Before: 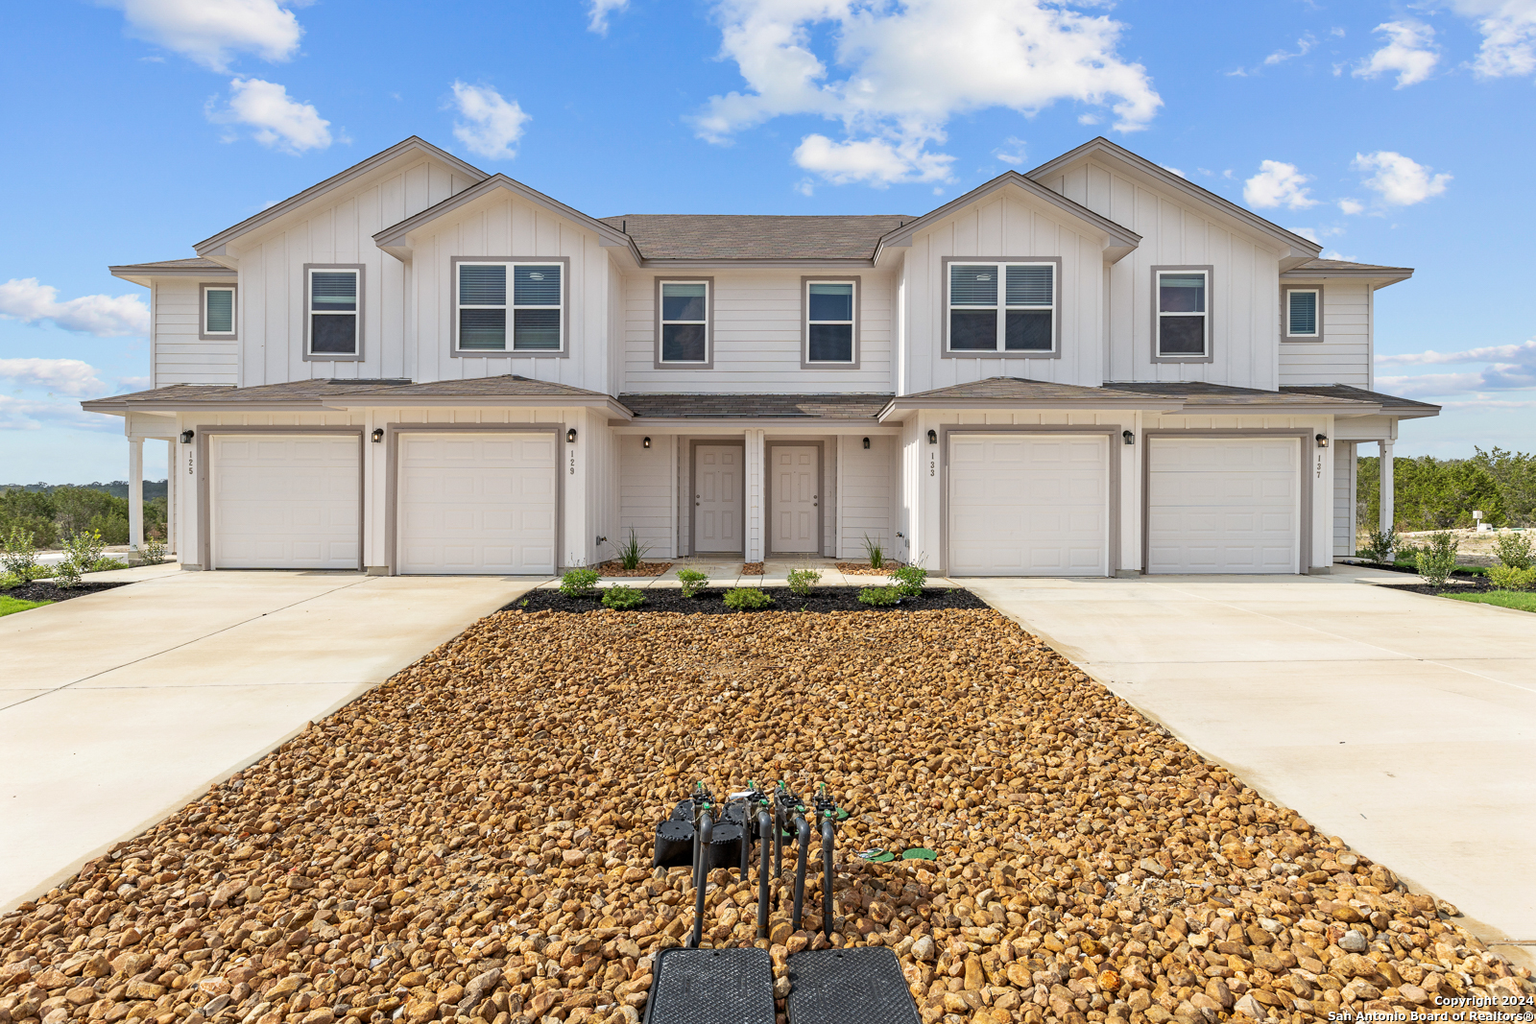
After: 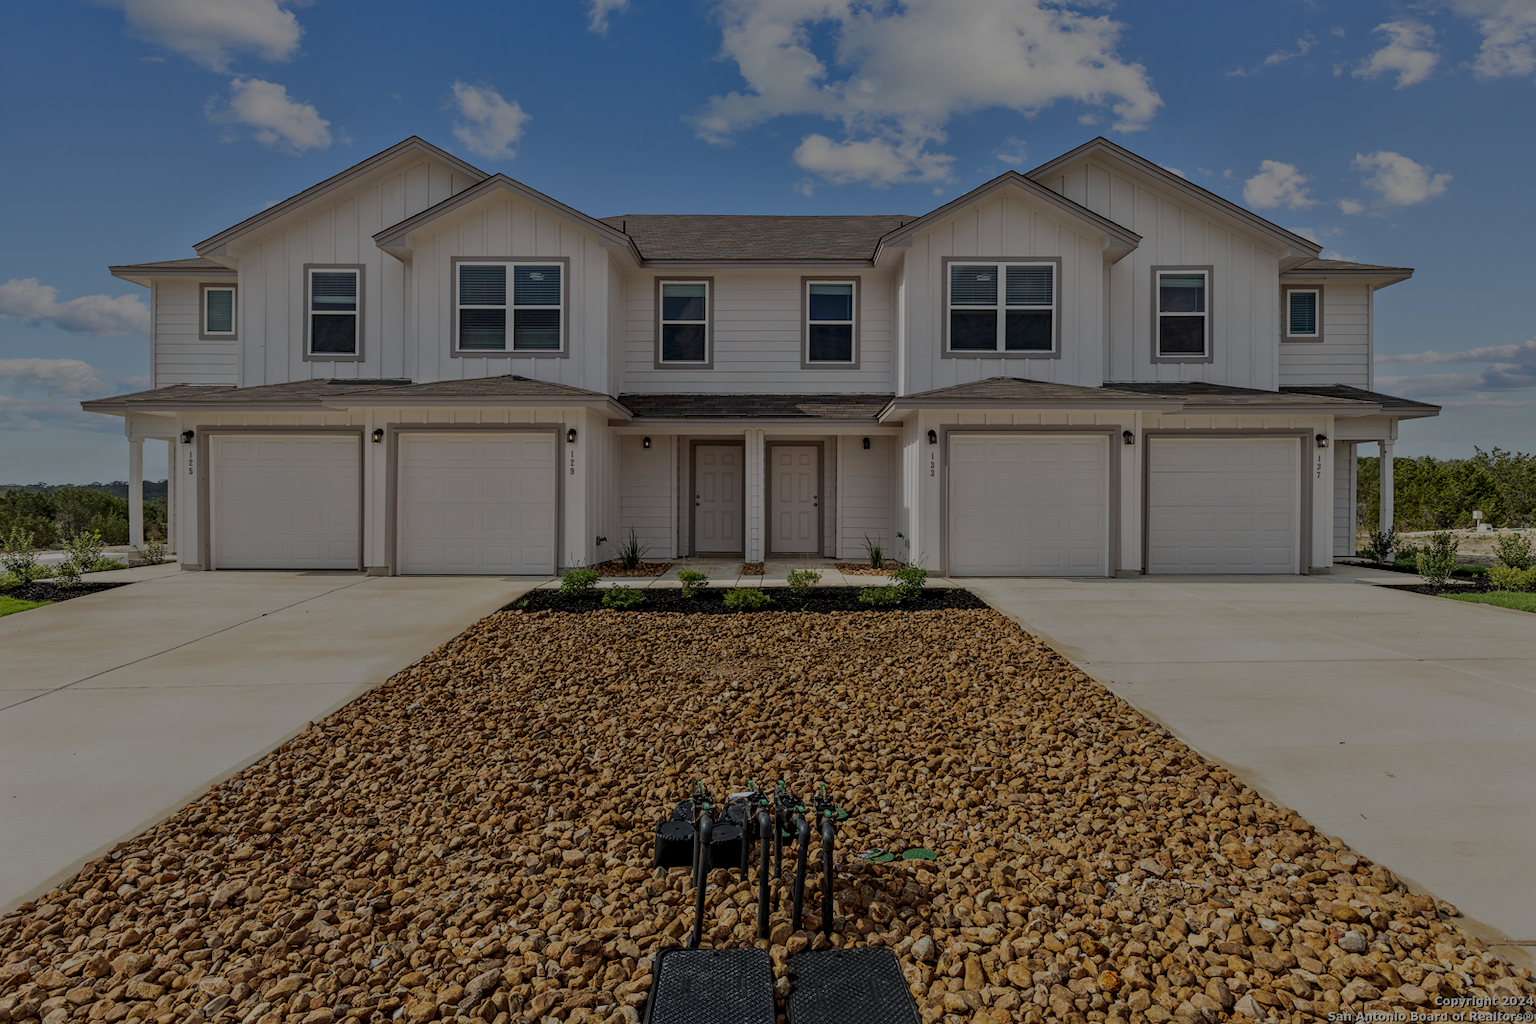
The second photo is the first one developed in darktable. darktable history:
local contrast: on, module defaults
tone equalizer: -8 EV -2 EV, -7 EV -2 EV, -6 EV -2 EV, -5 EV -2 EV, -4 EV -2 EV, -3 EV -2 EV, -2 EV -2 EV, -1 EV -1.63 EV, +0 EV -2 EV
